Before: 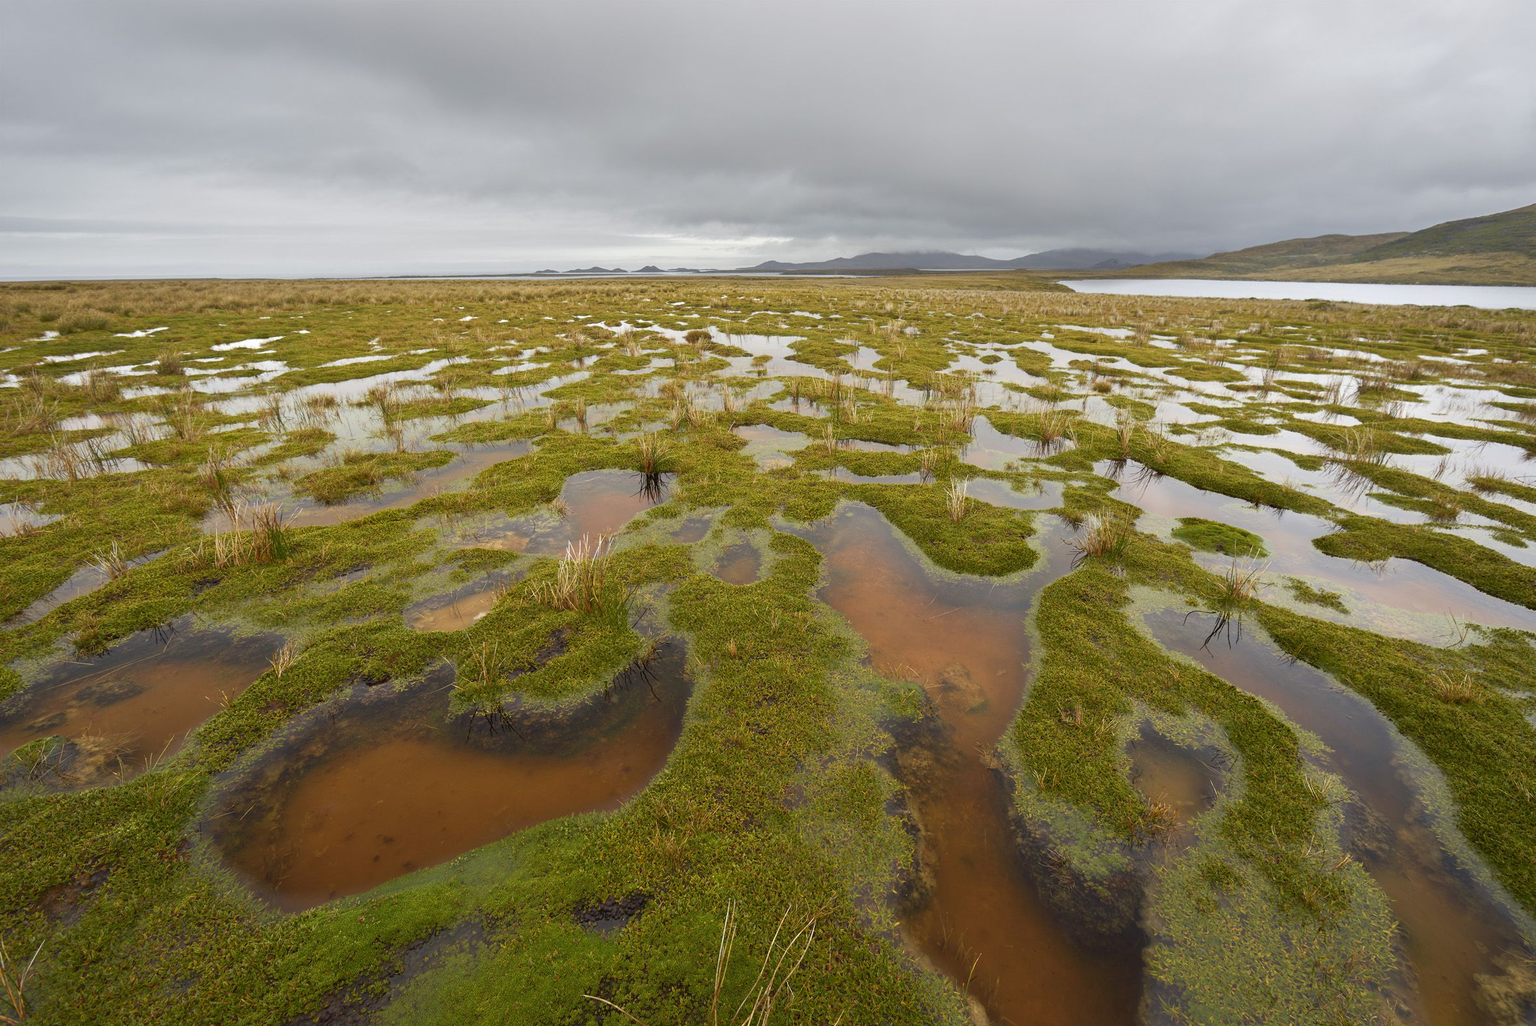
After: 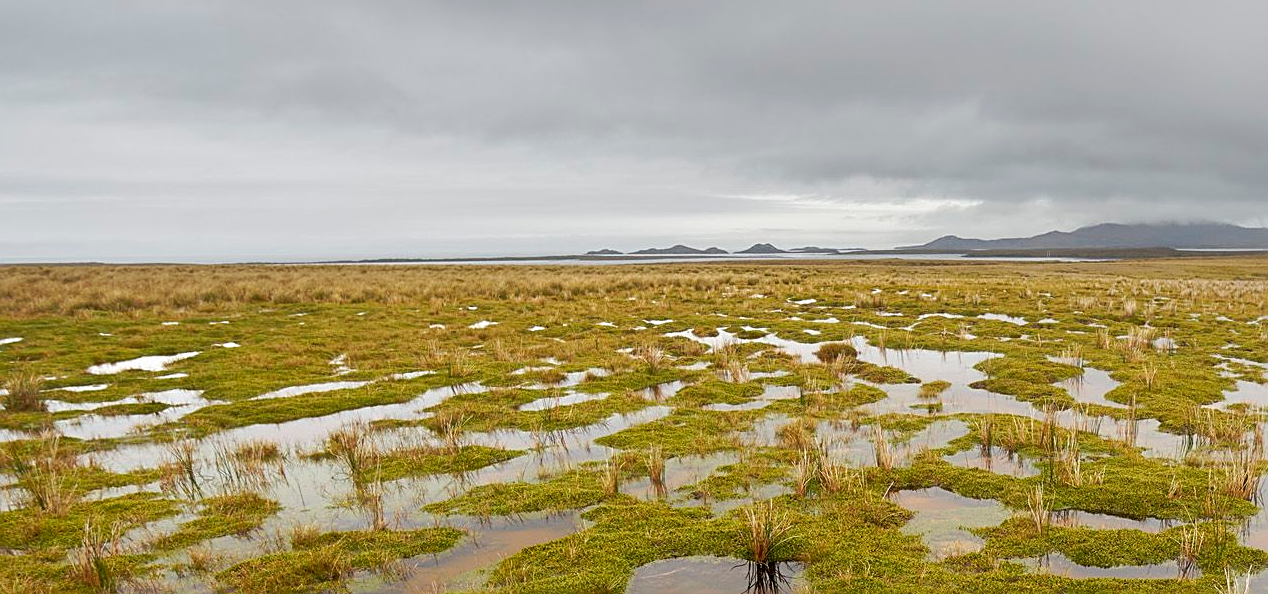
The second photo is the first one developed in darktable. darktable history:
crop: left 10.049%, top 10.482%, right 36.199%, bottom 51.816%
tone curve: curves: ch0 [(0, 0) (0.003, 0.003) (0.011, 0.011) (0.025, 0.025) (0.044, 0.044) (0.069, 0.068) (0.1, 0.099) (0.136, 0.134) (0.177, 0.175) (0.224, 0.222) (0.277, 0.274) (0.335, 0.331) (0.399, 0.395) (0.468, 0.463) (0.543, 0.554) (0.623, 0.632) (0.709, 0.716) (0.801, 0.805) (0.898, 0.9) (1, 1)], preserve colors none
sharpen: amount 0.492
